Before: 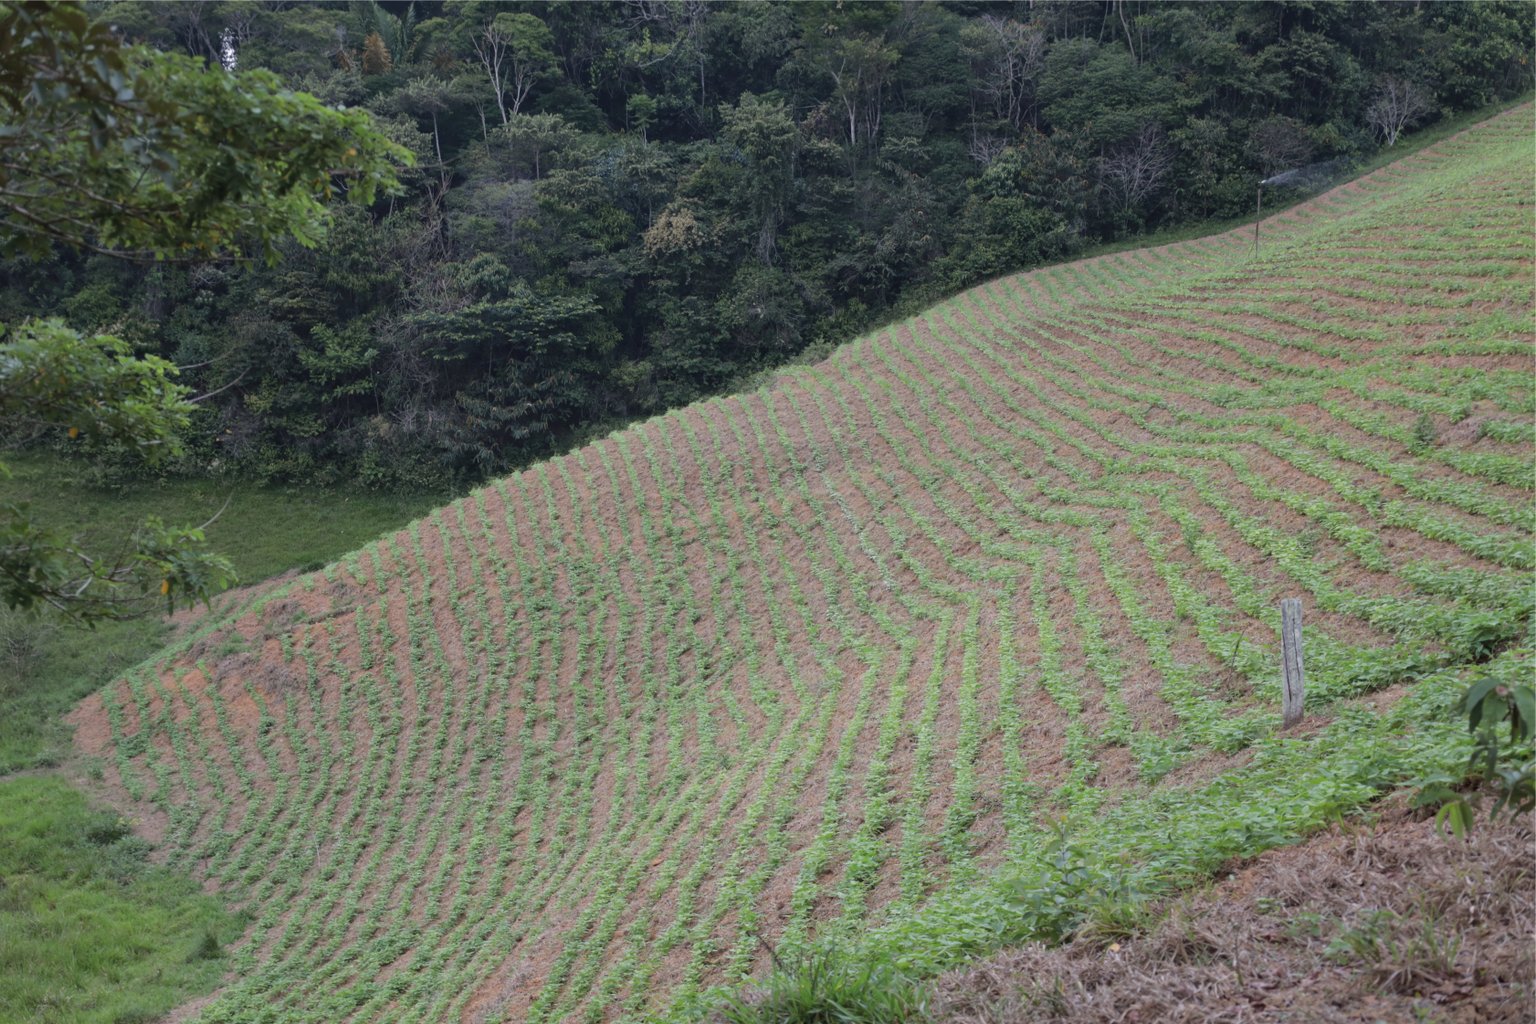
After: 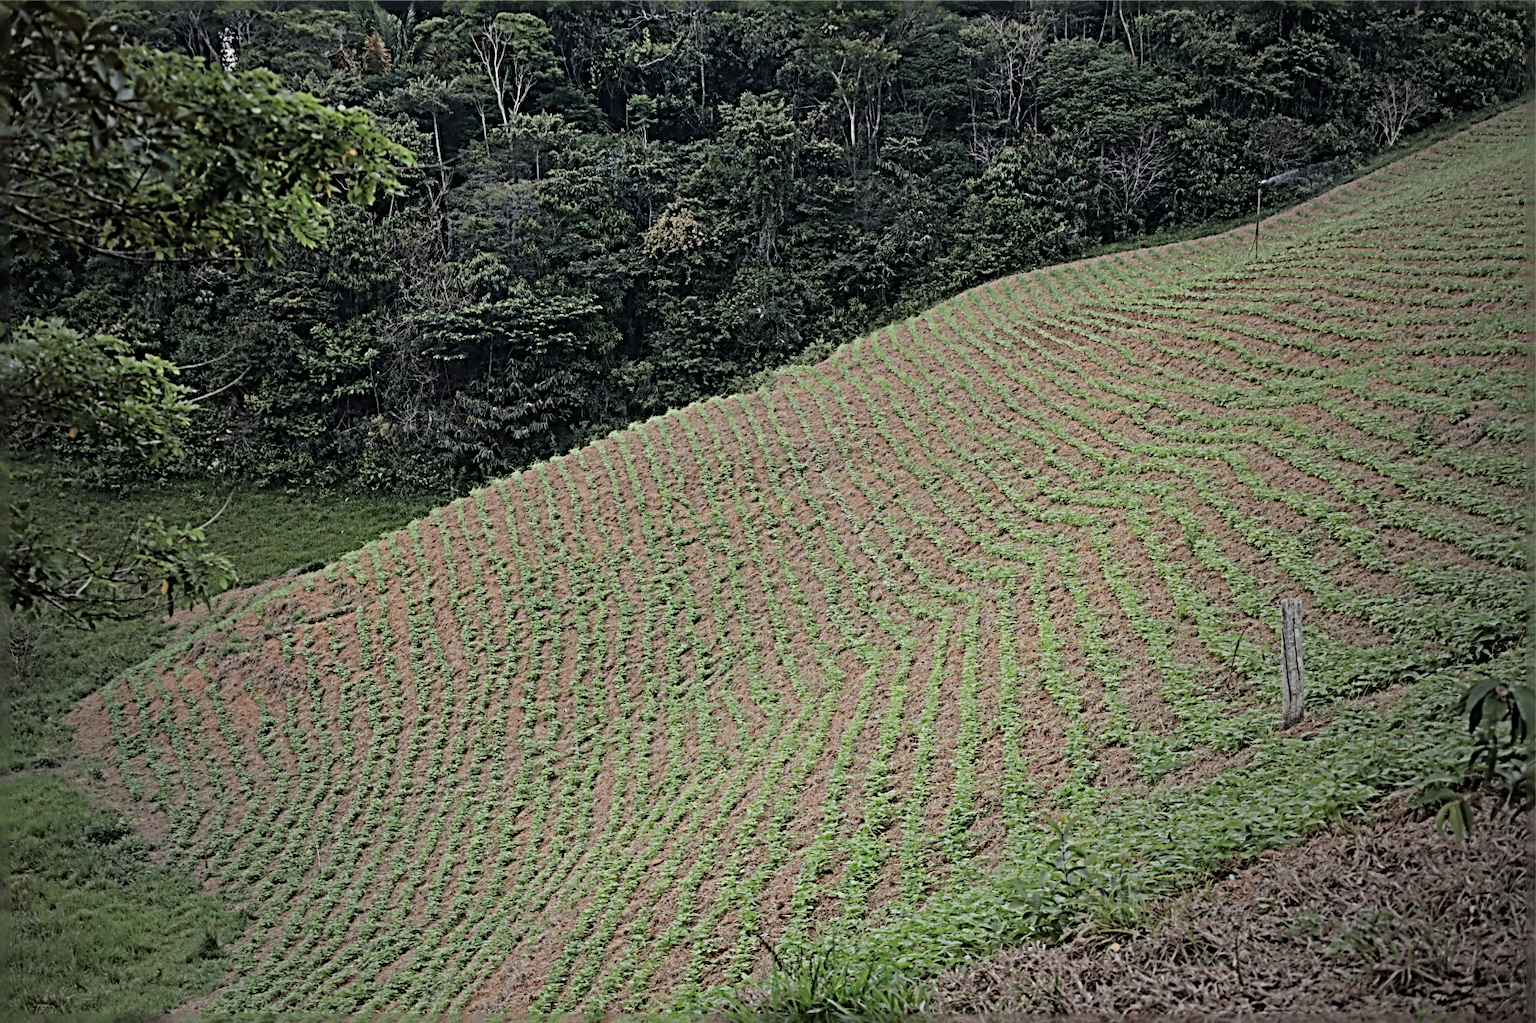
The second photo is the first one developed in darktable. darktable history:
filmic rgb: black relative exposure -7.65 EV, white relative exposure 4.56 EV, hardness 3.61
vignetting: fall-off start 72.14%, fall-off radius 108.07%, brightness -0.713, saturation -0.488, center (-0.054, -0.359), width/height ratio 0.729
white balance: red 1.029, blue 0.92
sharpen: radius 4.001, amount 2
